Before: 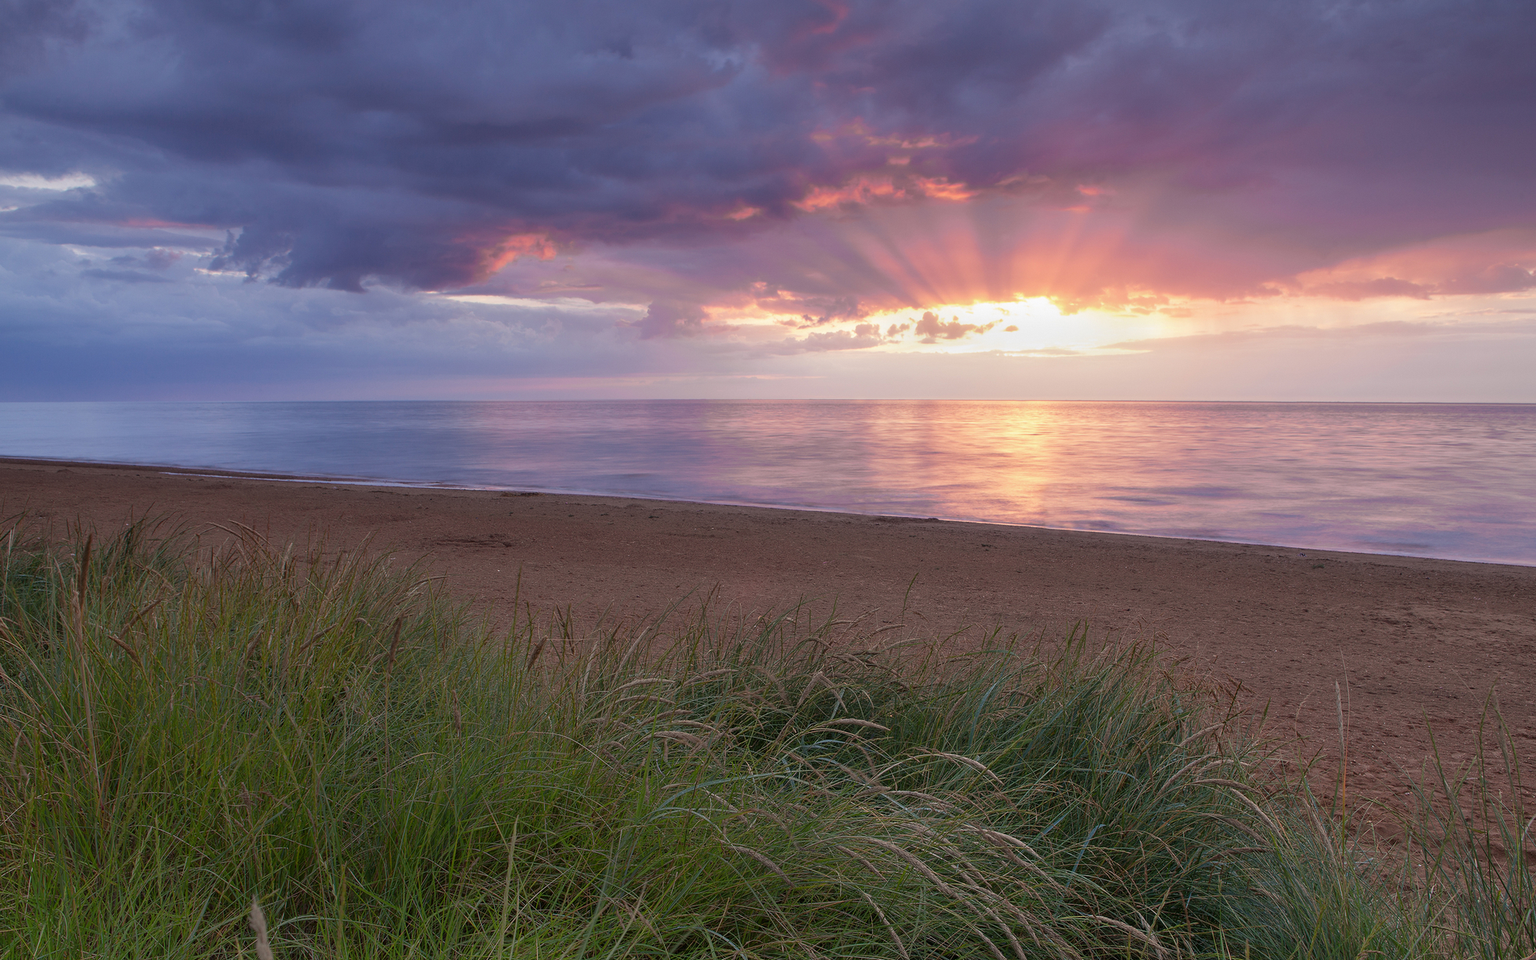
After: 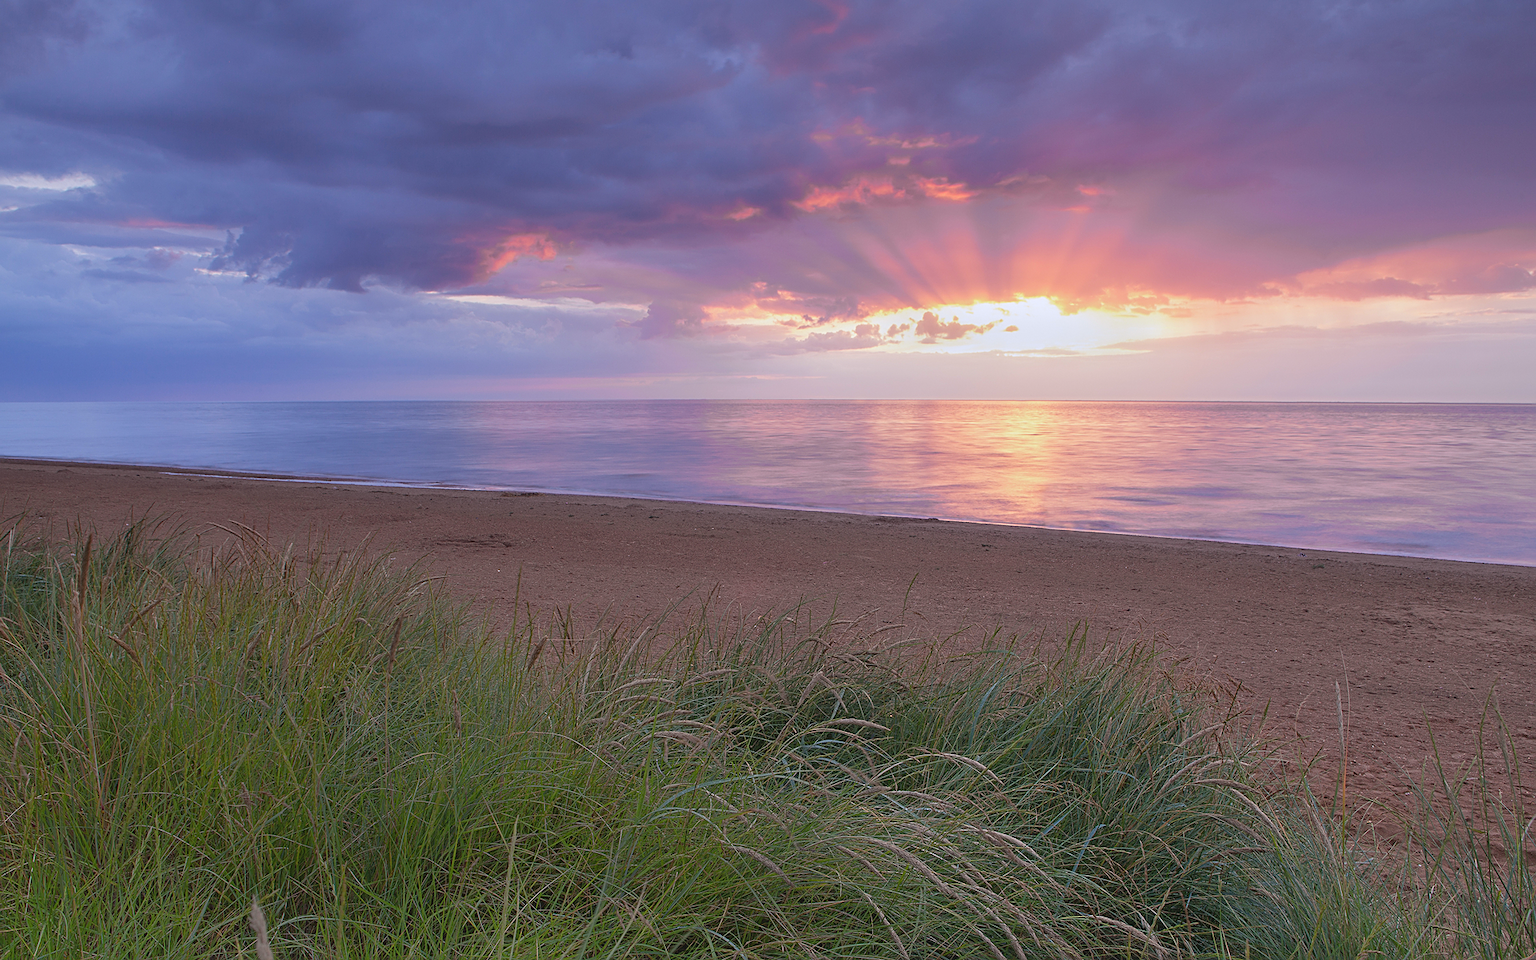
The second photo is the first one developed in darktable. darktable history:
white balance: red 0.984, blue 1.059
contrast brightness saturation: contrast -0.1, brightness 0.05, saturation 0.08
sharpen: on, module defaults
